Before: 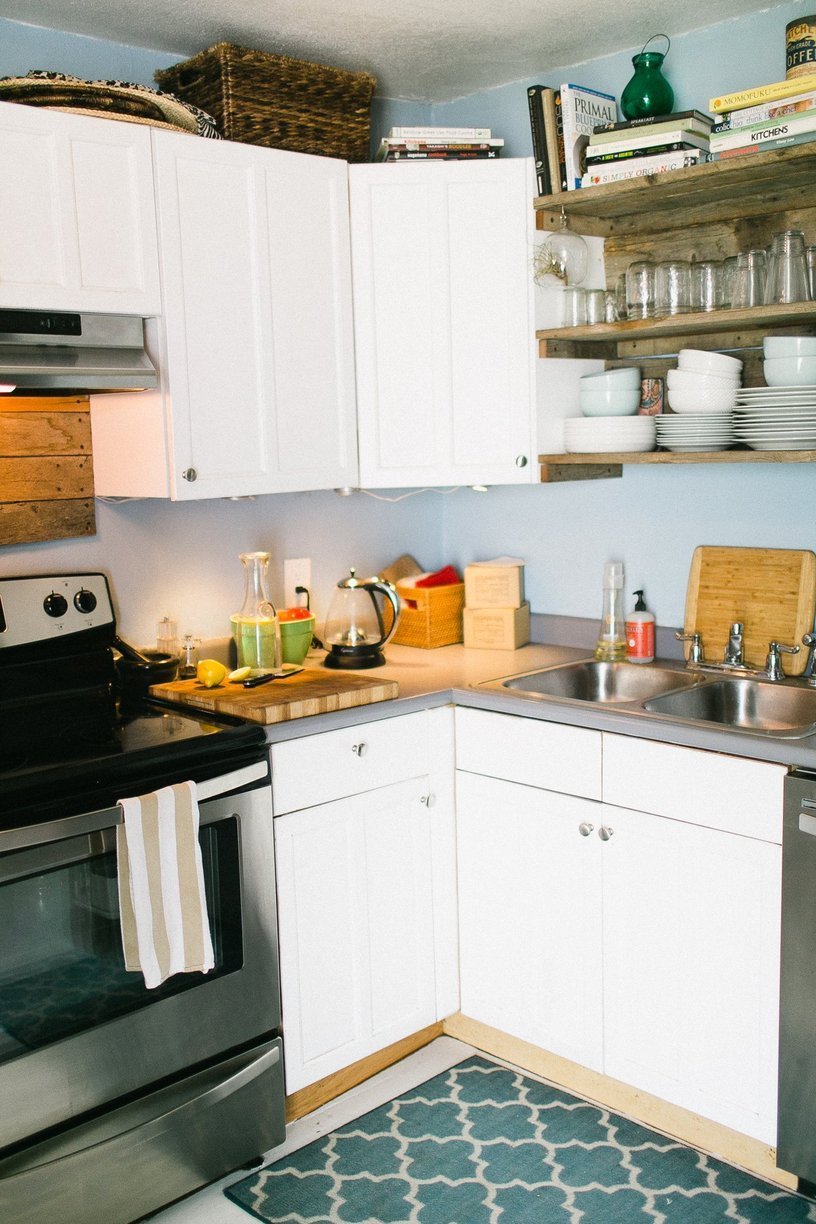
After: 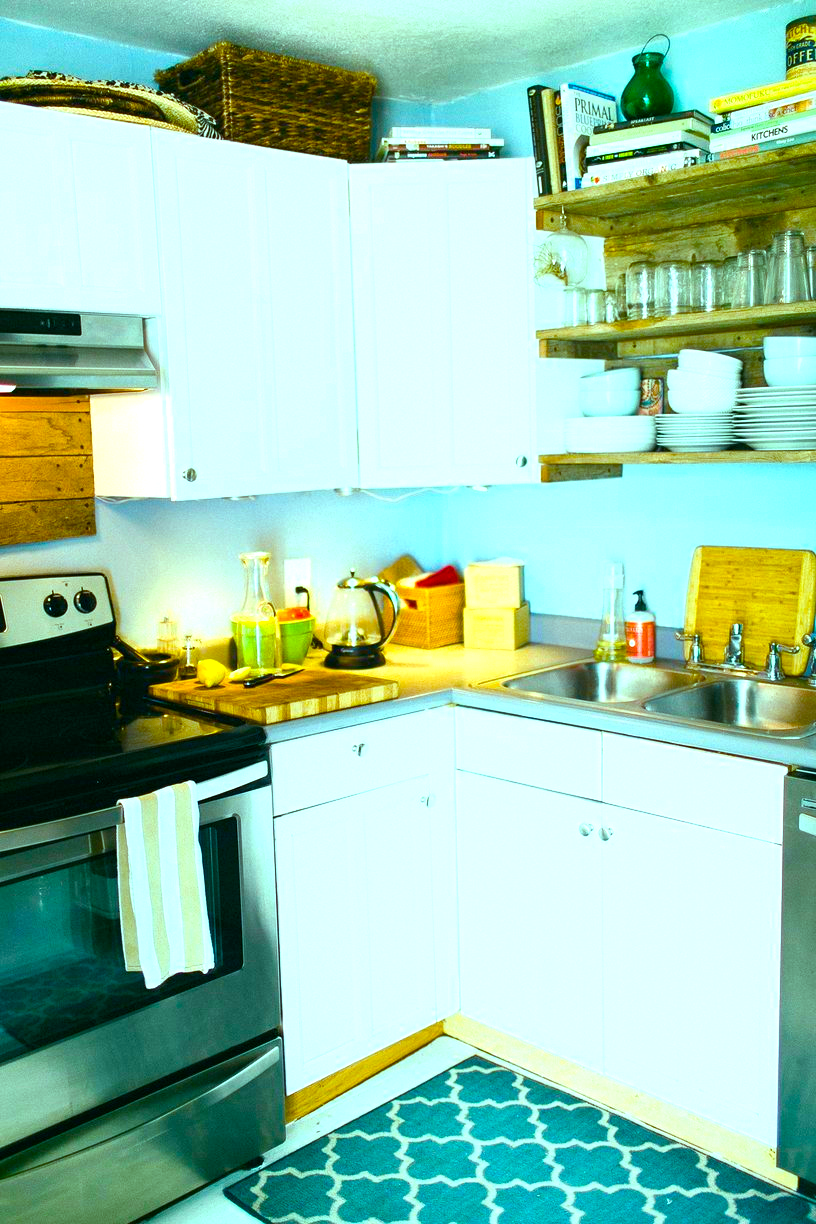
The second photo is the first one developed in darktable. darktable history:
color balance: mode lift, gamma, gain (sRGB), lift [0.997, 0.979, 1.021, 1.011], gamma [1, 1.084, 0.916, 0.998], gain [1, 0.87, 1.13, 1.101], contrast 4.55%, contrast fulcrum 38.24%, output saturation 104.09%
color balance rgb: linear chroma grading › global chroma 25%, perceptual saturation grading › global saturation 45%, perceptual saturation grading › highlights -50%, perceptual saturation grading › shadows 30%, perceptual brilliance grading › global brilliance 18%, global vibrance 40%
